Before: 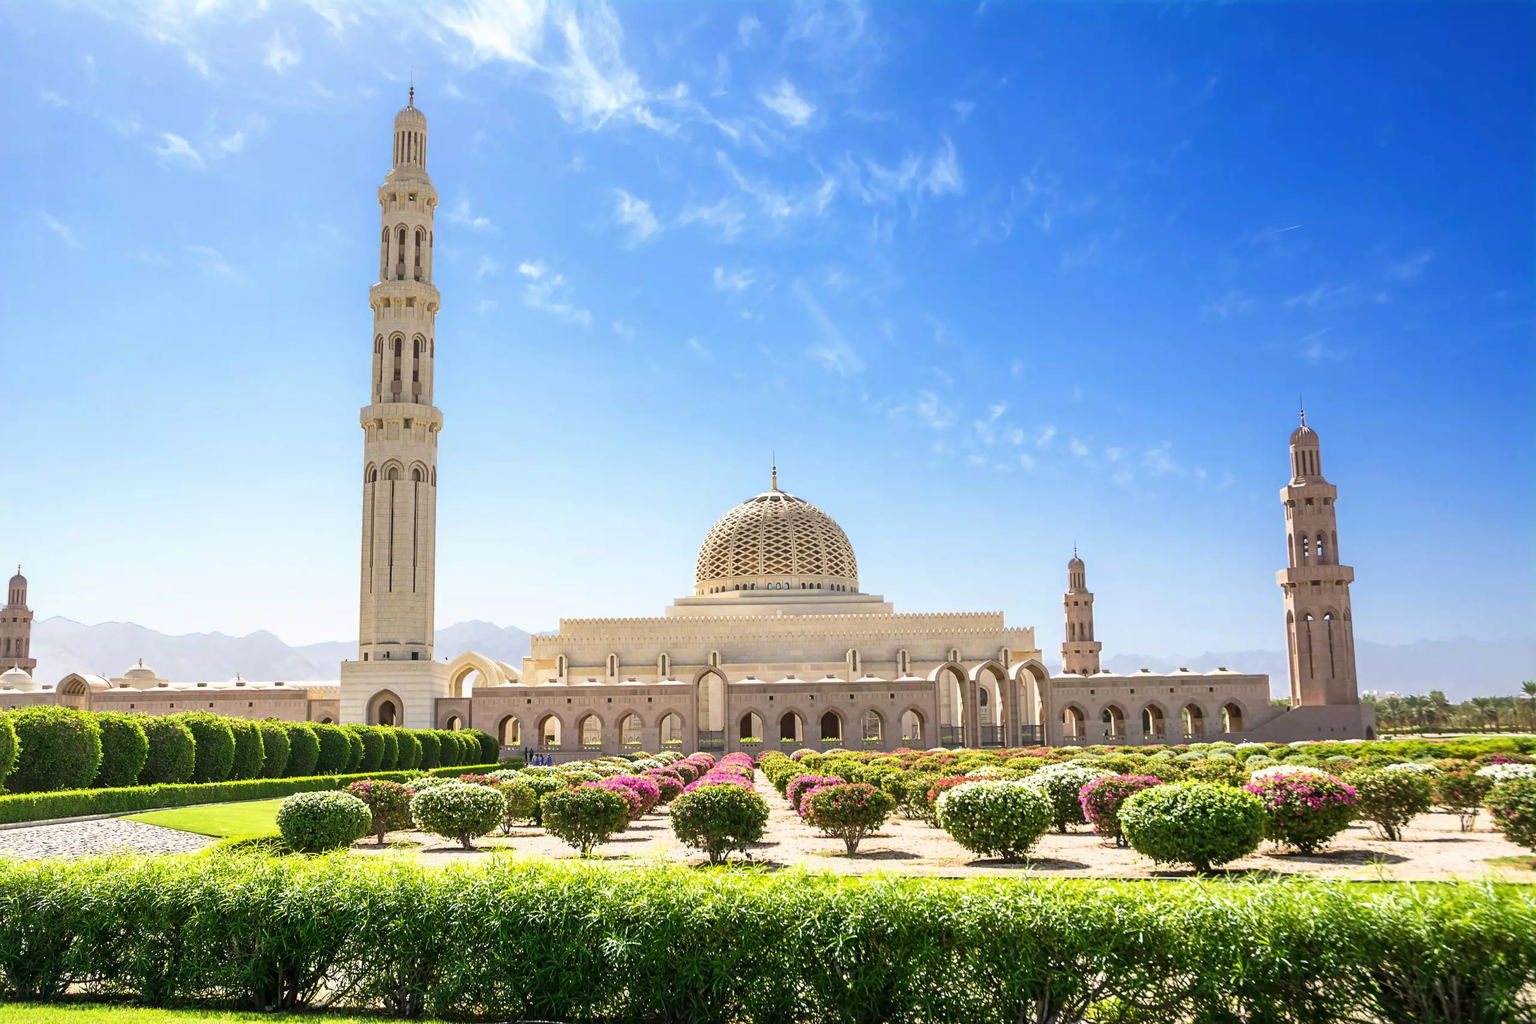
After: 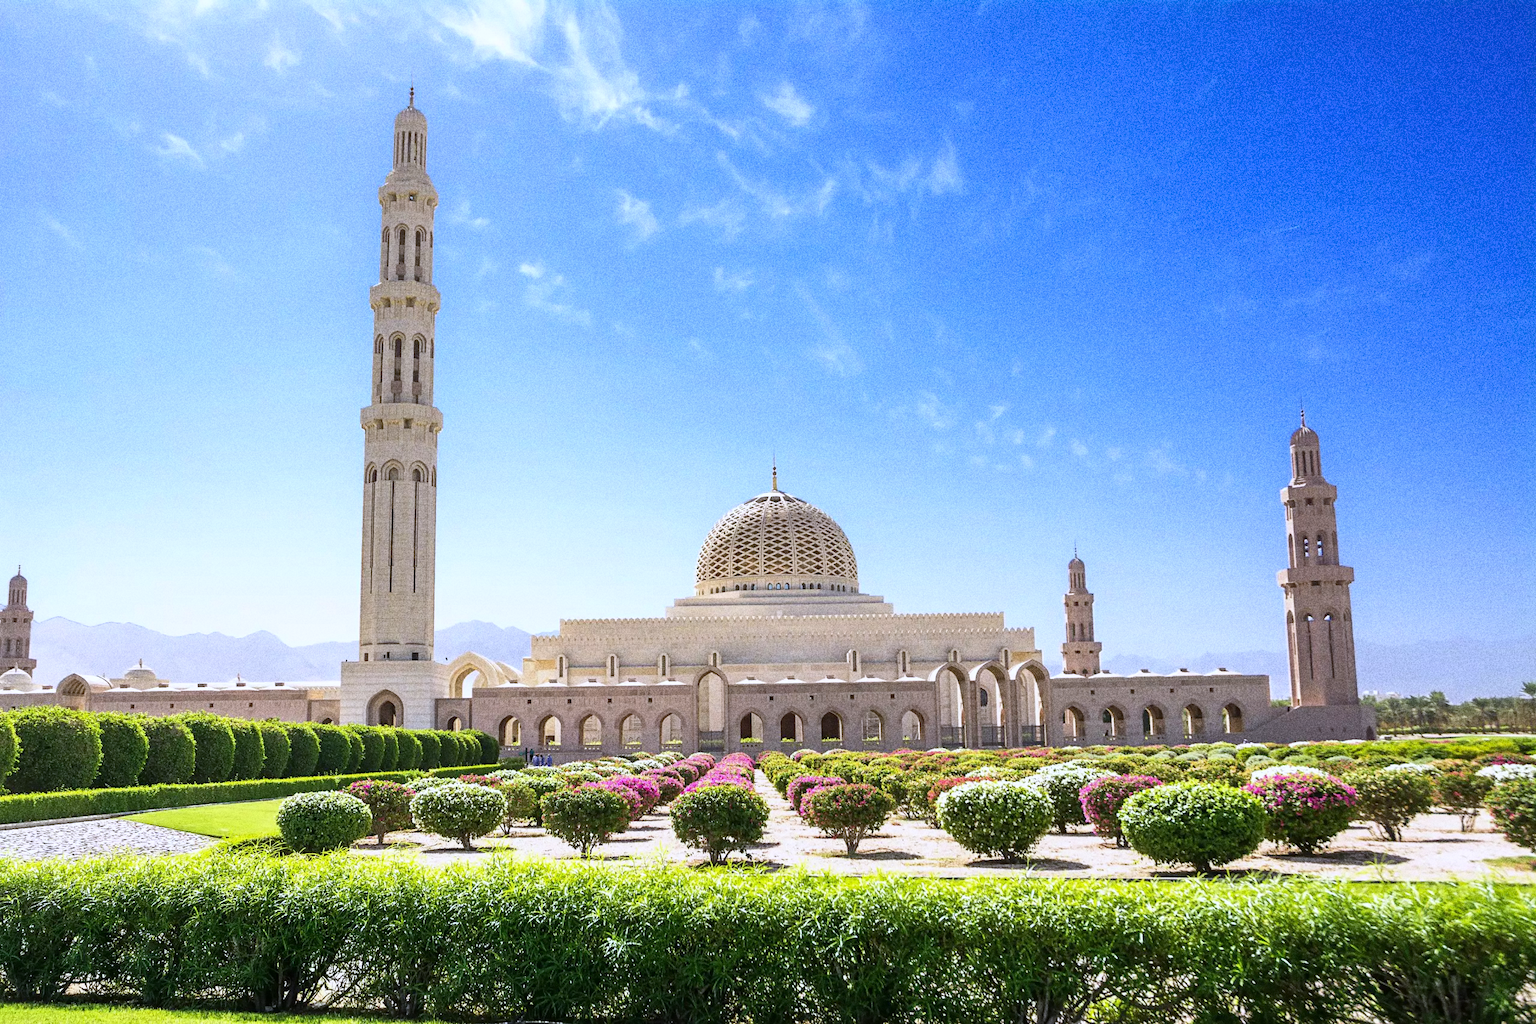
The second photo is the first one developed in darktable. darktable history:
white balance: red 0.967, blue 1.119, emerald 0.756
grain: strength 49.07%
